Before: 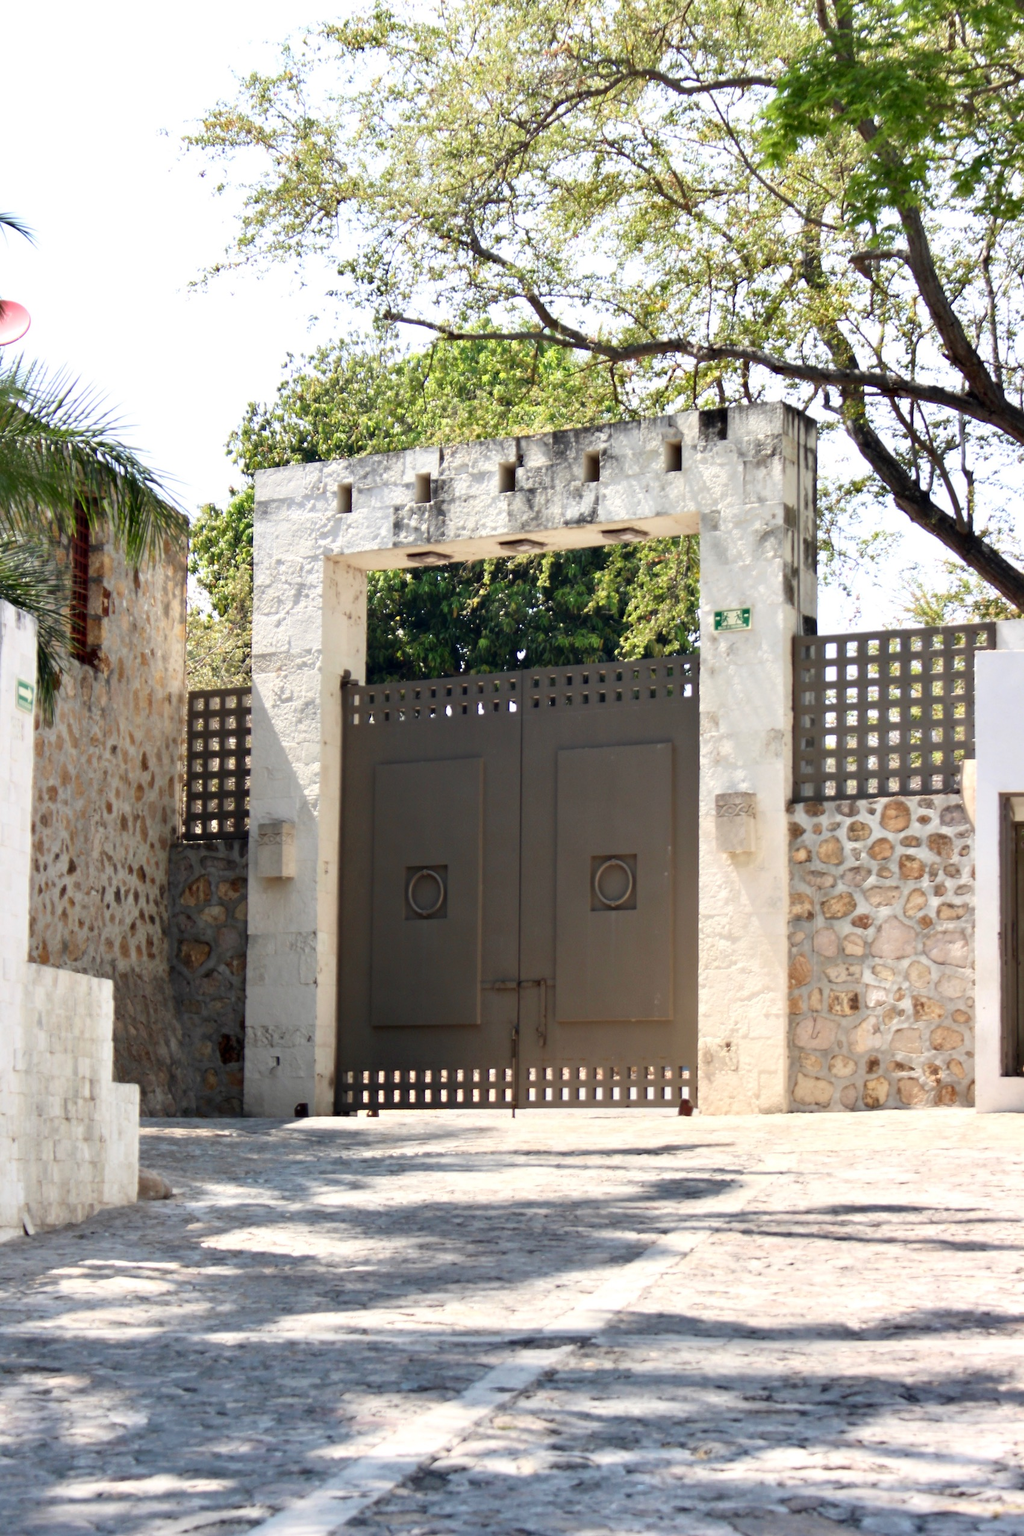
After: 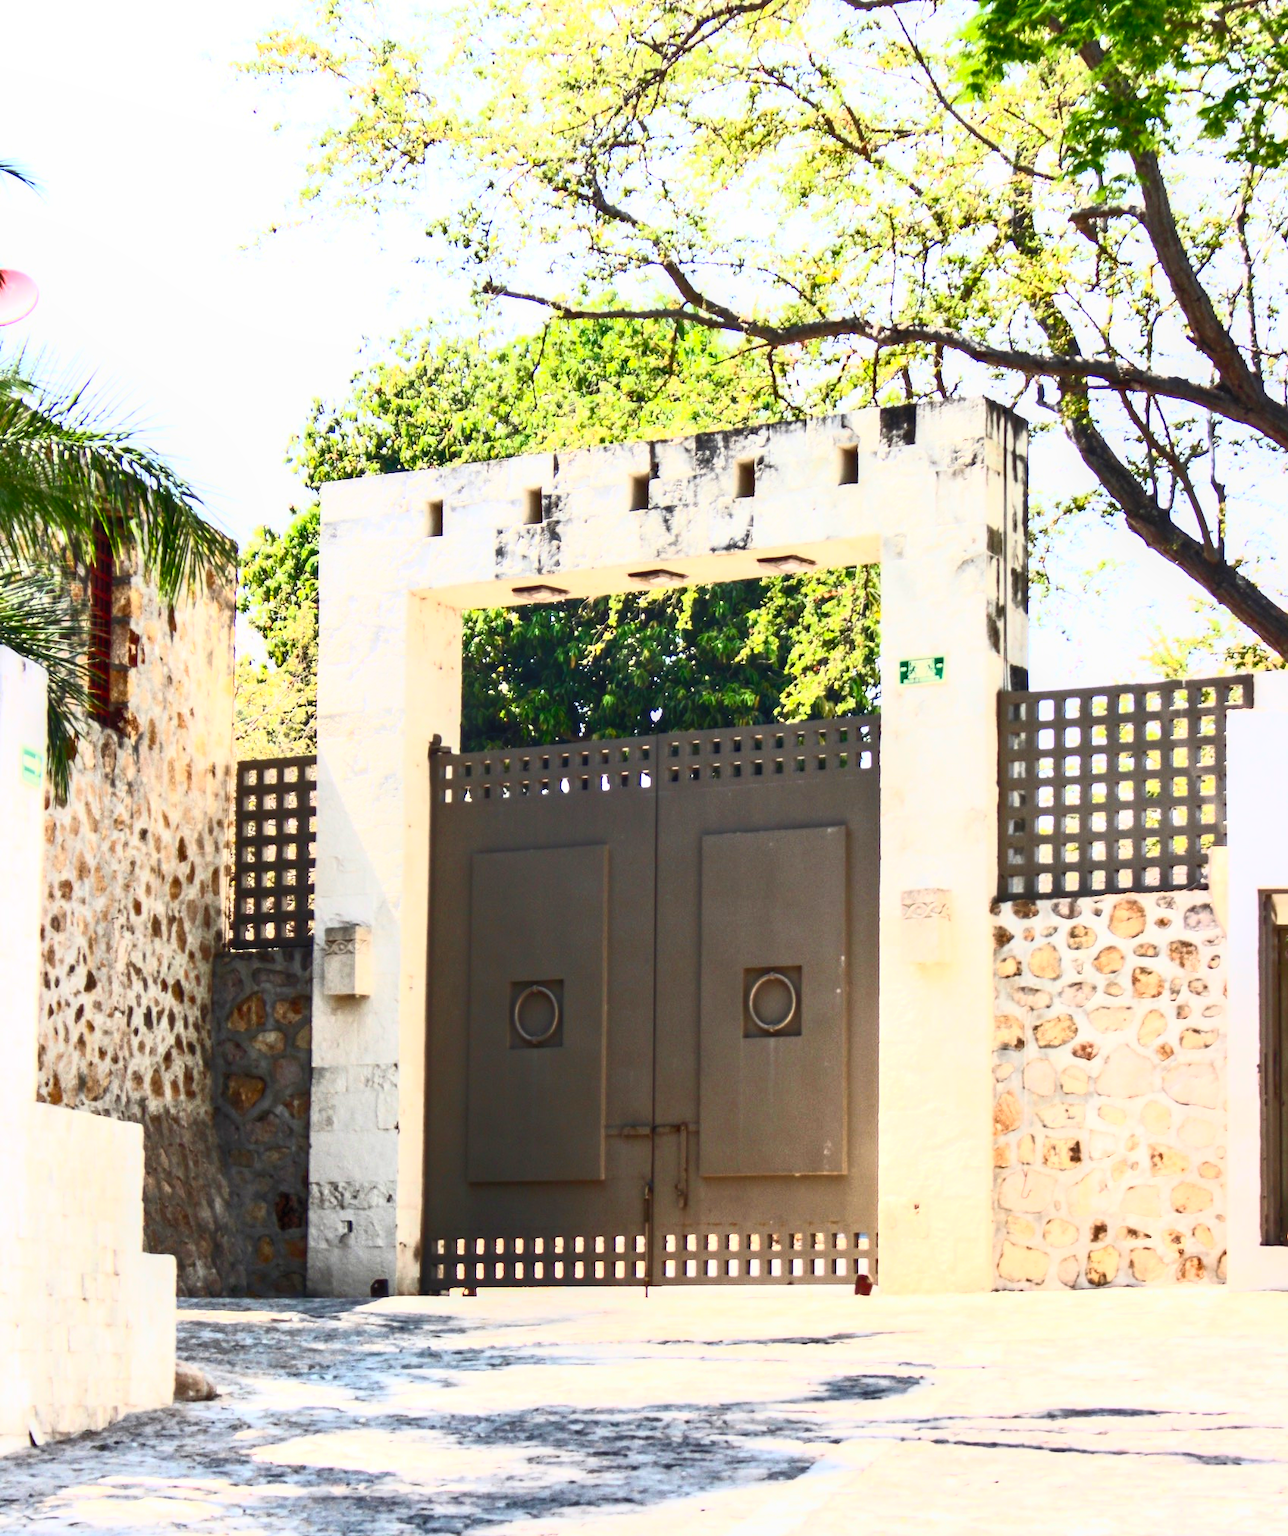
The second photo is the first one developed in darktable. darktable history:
local contrast: on, module defaults
crop and rotate: top 5.663%, bottom 14.868%
contrast brightness saturation: contrast 0.832, brightness 0.605, saturation 0.598
